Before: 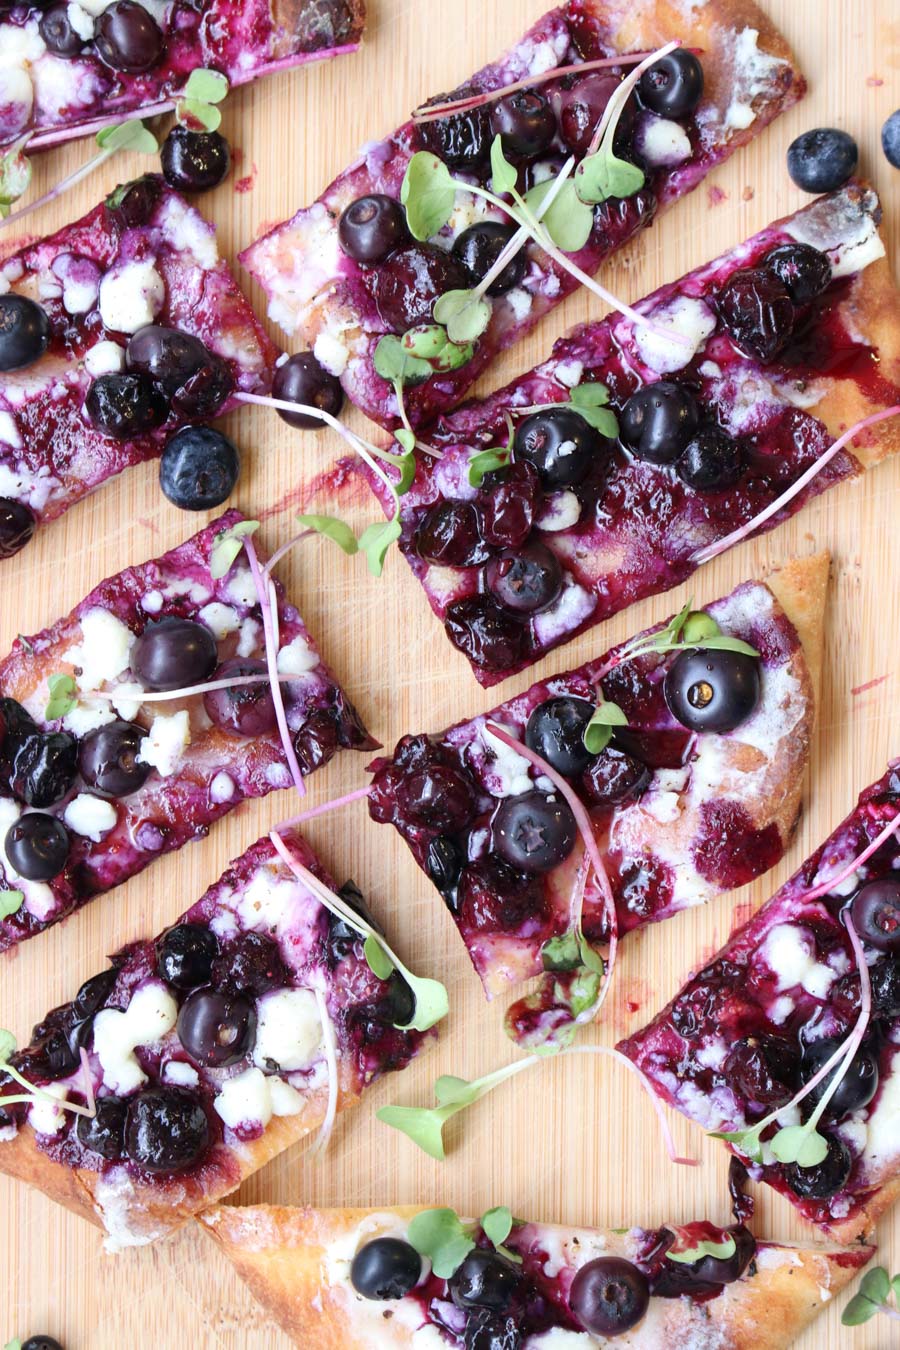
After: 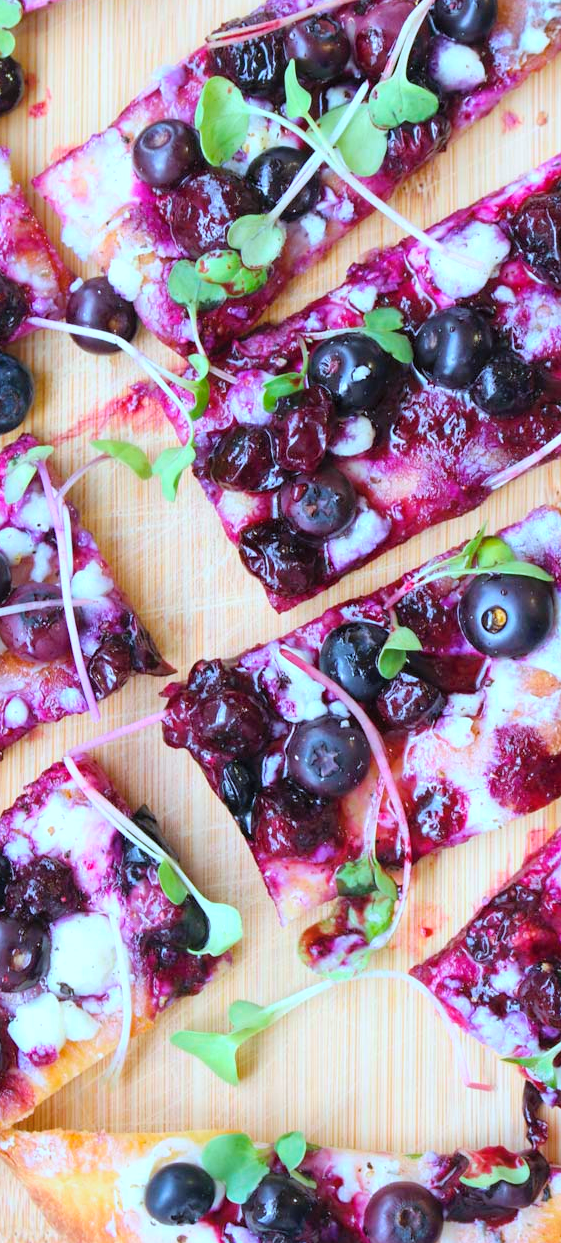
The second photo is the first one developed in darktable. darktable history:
contrast brightness saturation: brightness 0.15
crop and rotate: left 22.918%, top 5.629%, right 14.711%, bottom 2.247%
color calibration: illuminant F (fluorescent), F source F9 (Cool White Deluxe 4150 K) – high CRI, x 0.374, y 0.373, temperature 4158.34 K
color balance rgb: linear chroma grading › global chroma 15%, perceptual saturation grading › global saturation 30%
